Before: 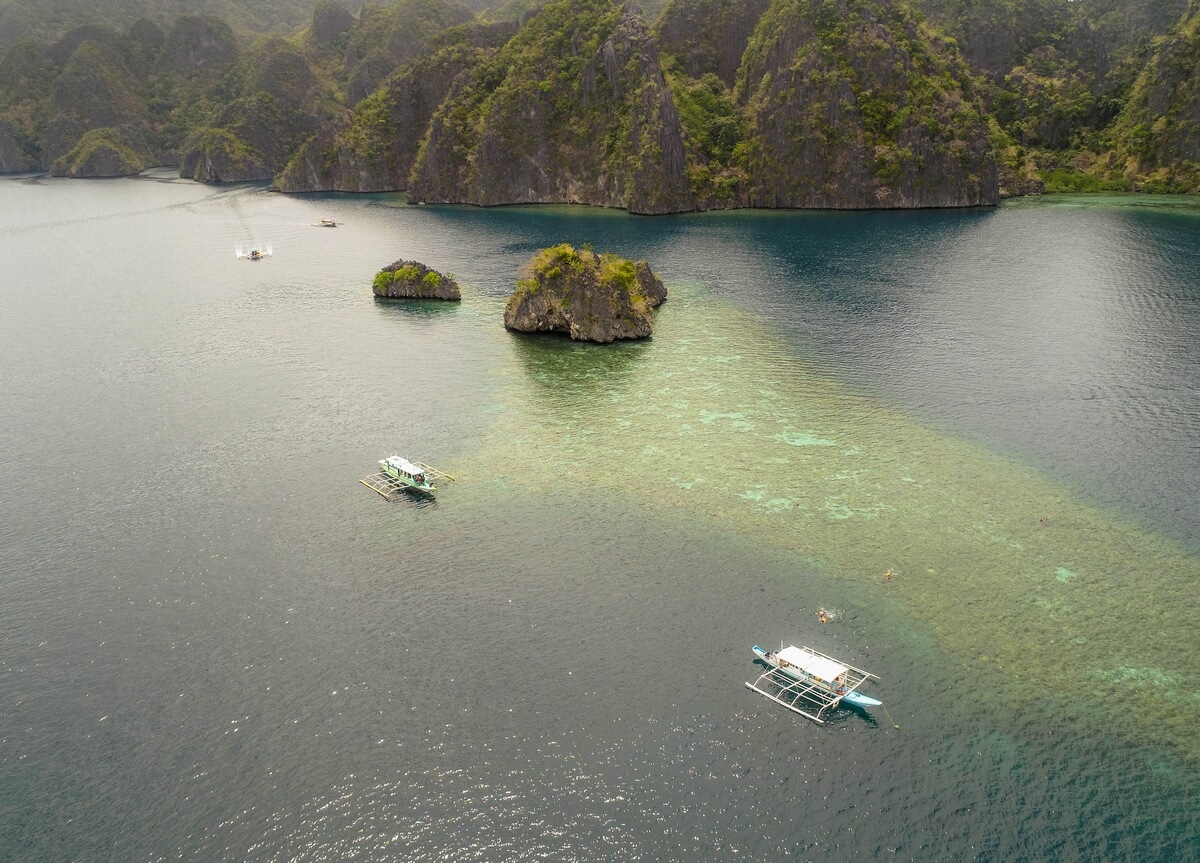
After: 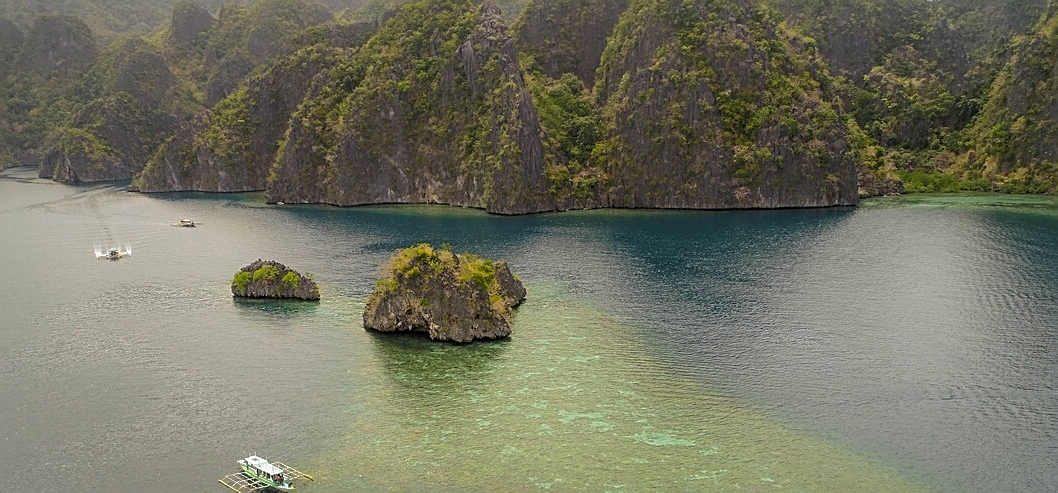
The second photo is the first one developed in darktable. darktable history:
crop and rotate: left 11.812%, bottom 42.776%
sharpen: on, module defaults
shadows and highlights: shadows 25, highlights -70
